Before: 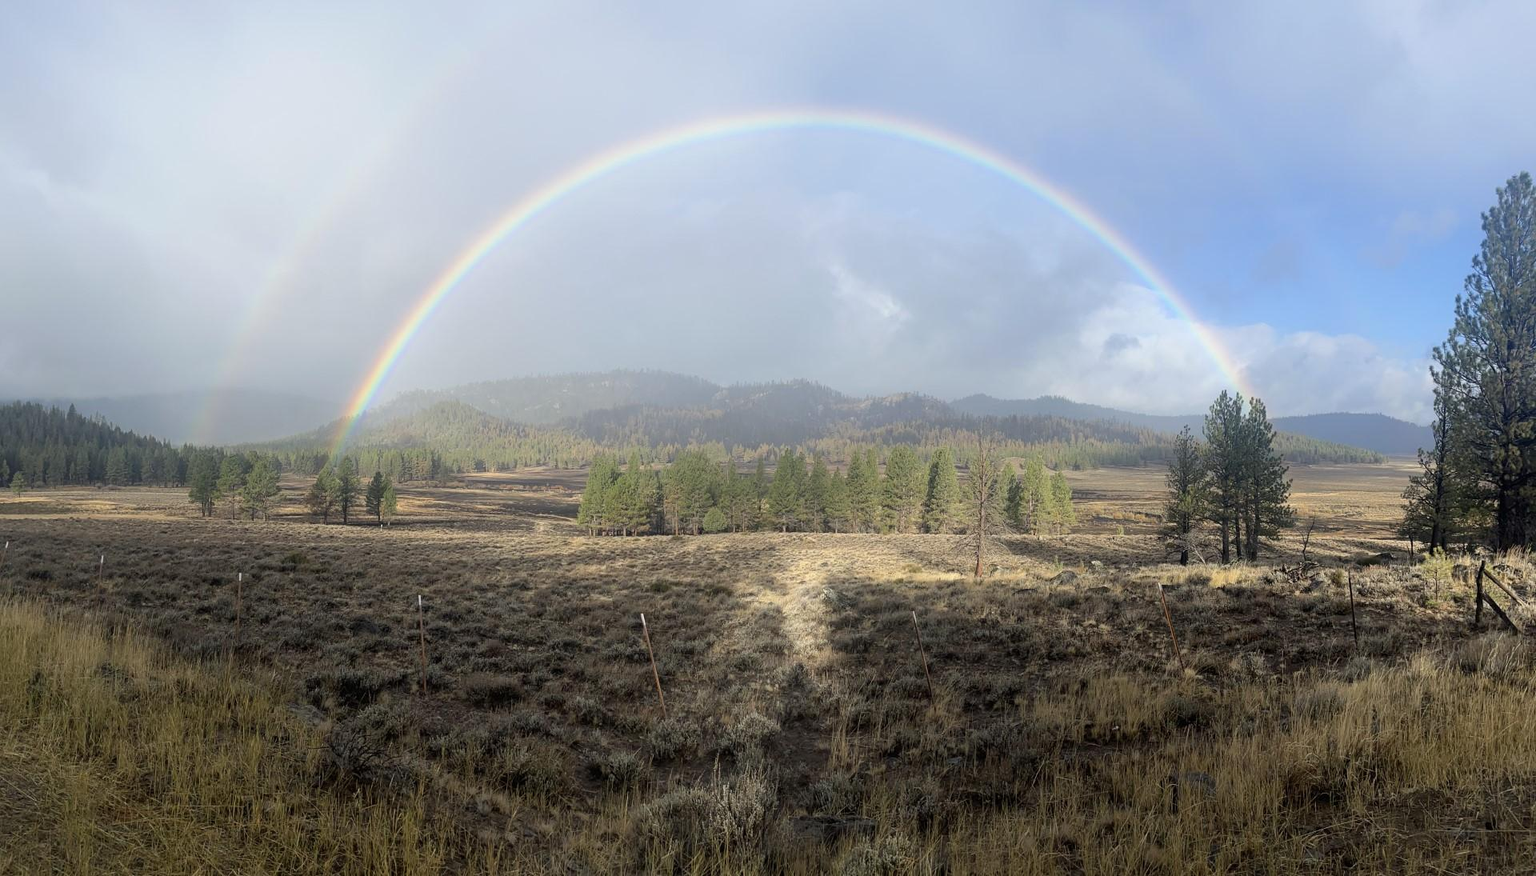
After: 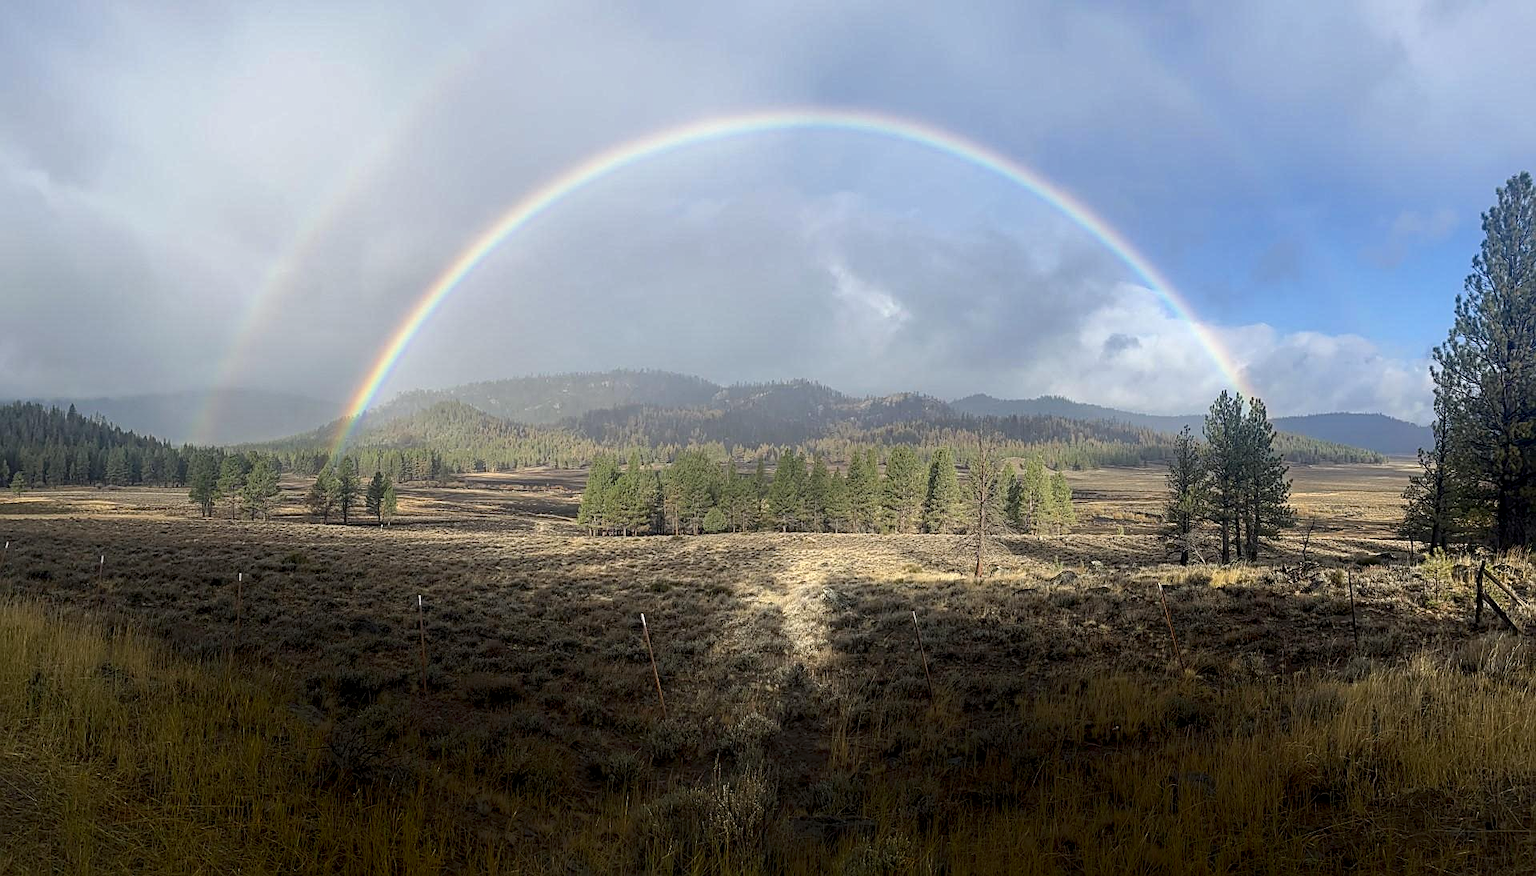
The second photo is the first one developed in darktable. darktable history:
haze removal: compatibility mode true, adaptive false
local contrast: on, module defaults
sharpen: on, module defaults
shadows and highlights: shadows -87.47, highlights -37.36, soften with gaussian
